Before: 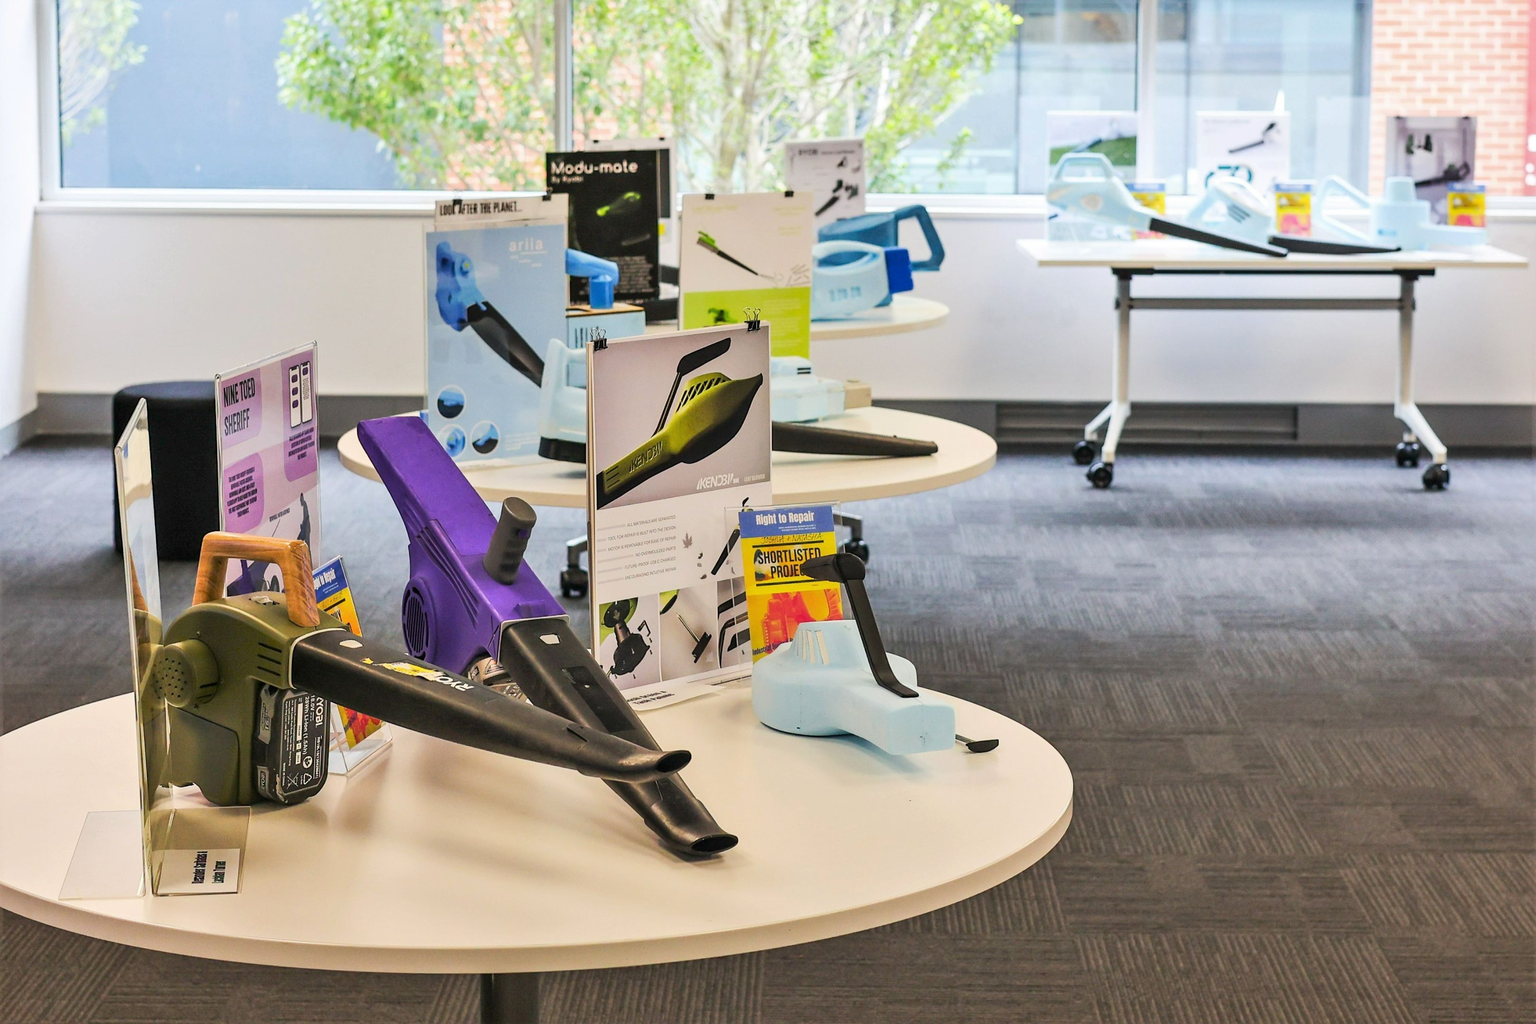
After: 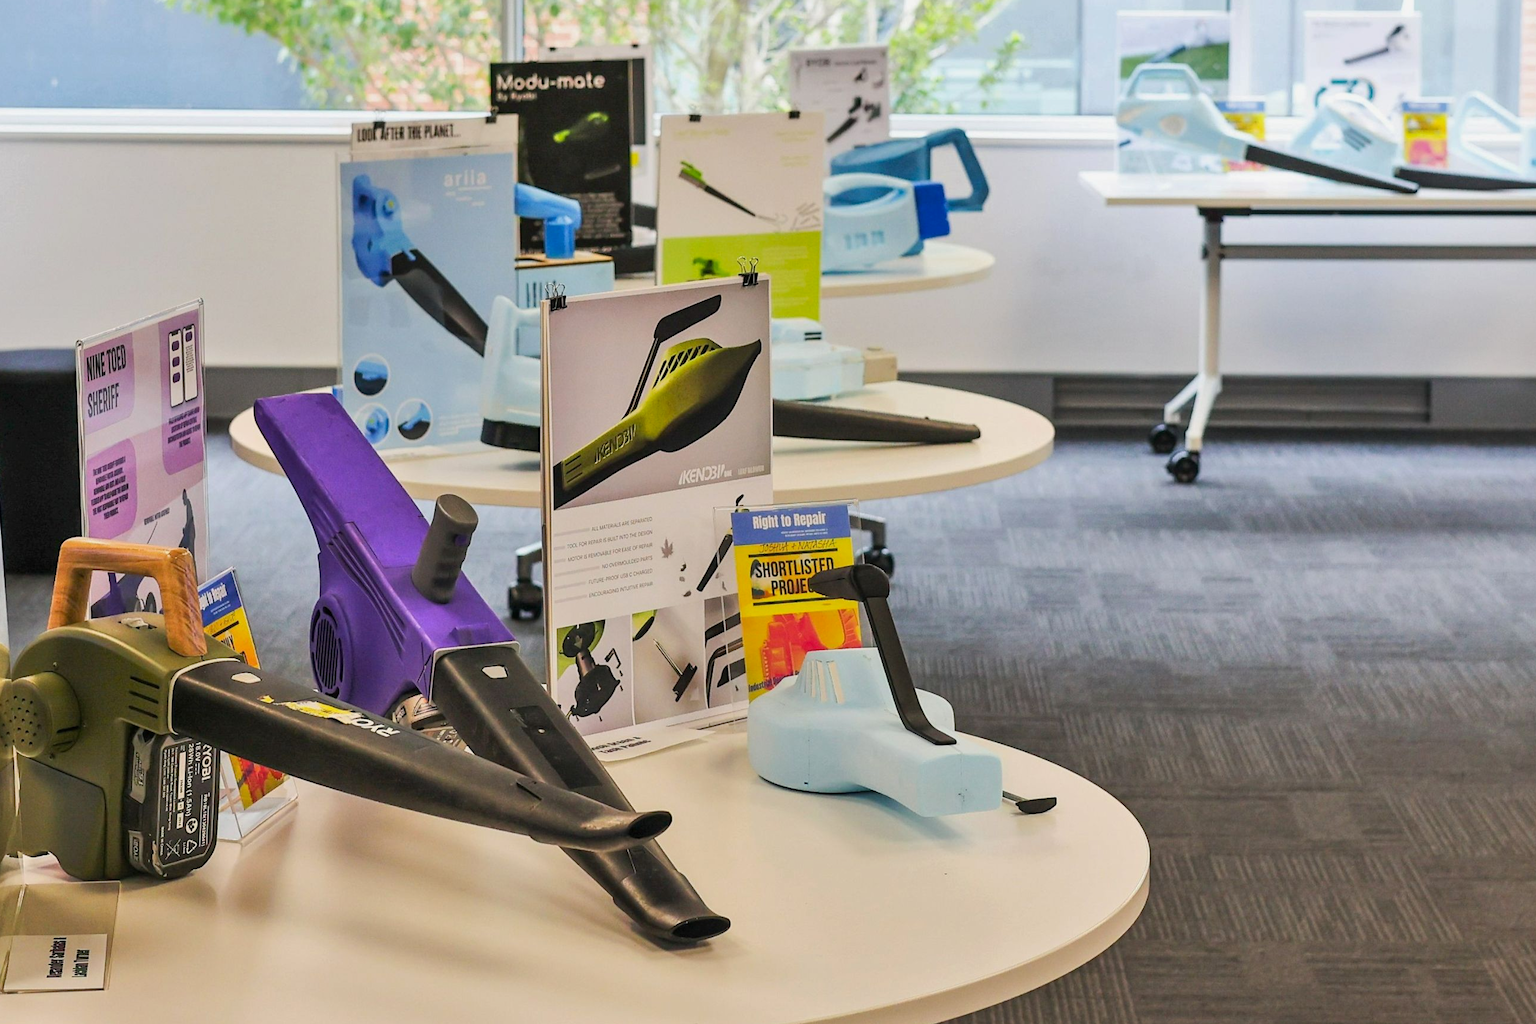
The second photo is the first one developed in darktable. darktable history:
shadows and highlights: shadows 25, white point adjustment -3, highlights -30
crop and rotate: left 10.071%, top 10.071%, right 10.02%, bottom 10.02%
